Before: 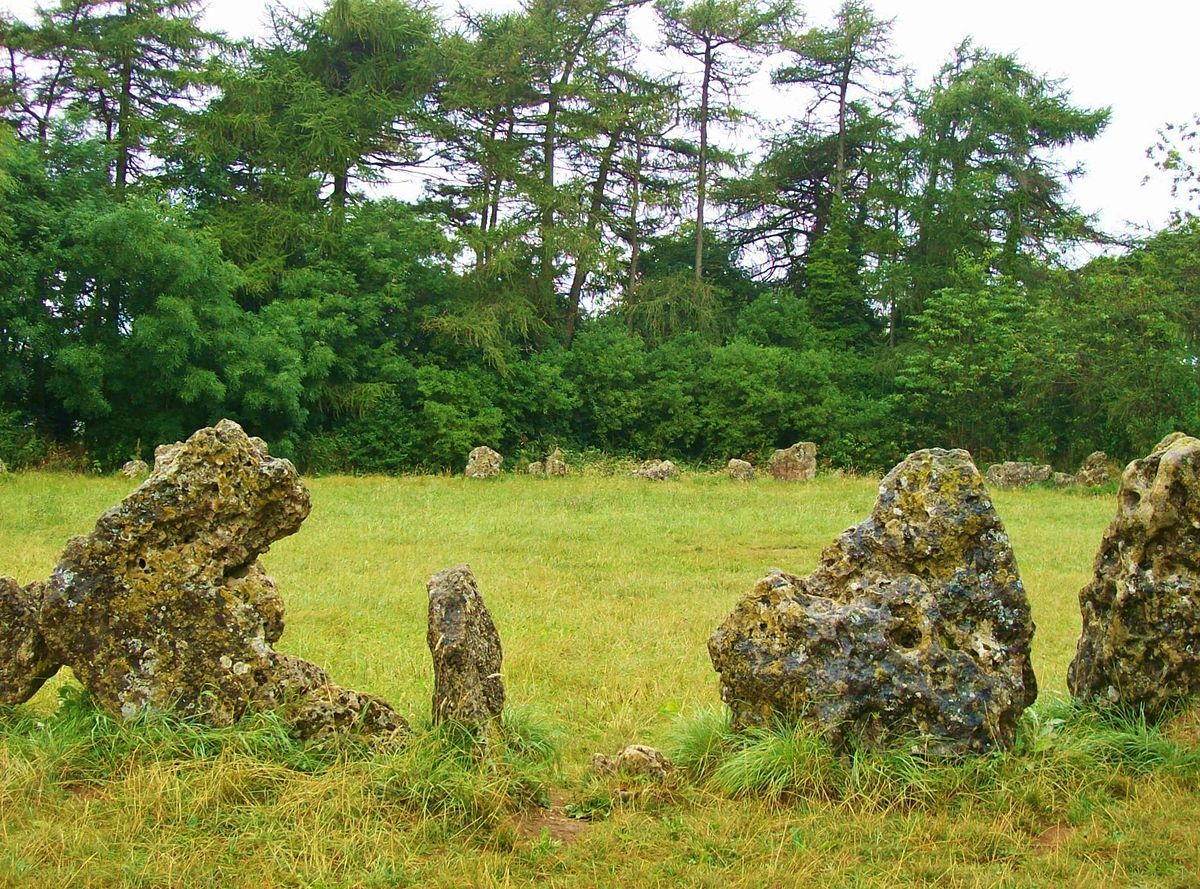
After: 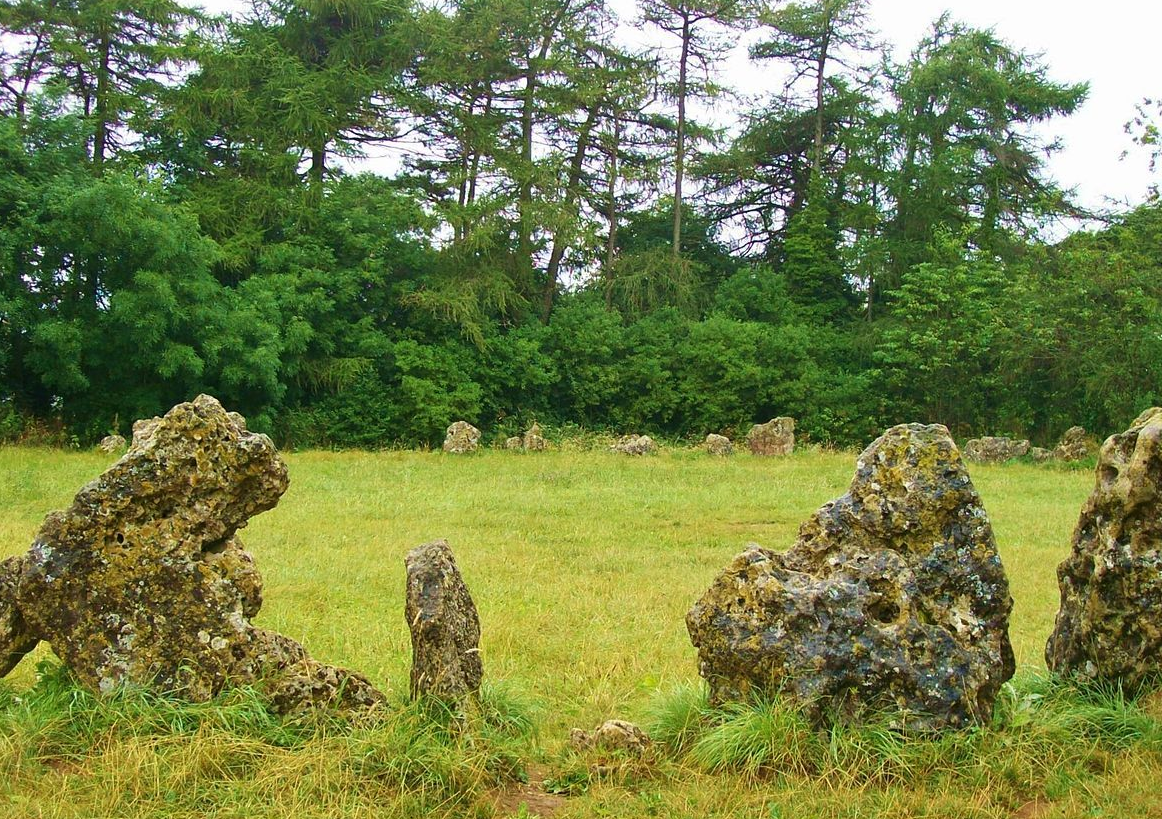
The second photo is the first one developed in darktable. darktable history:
crop: left 1.915%, top 2.82%, right 1.192%, bottom 4.95%
